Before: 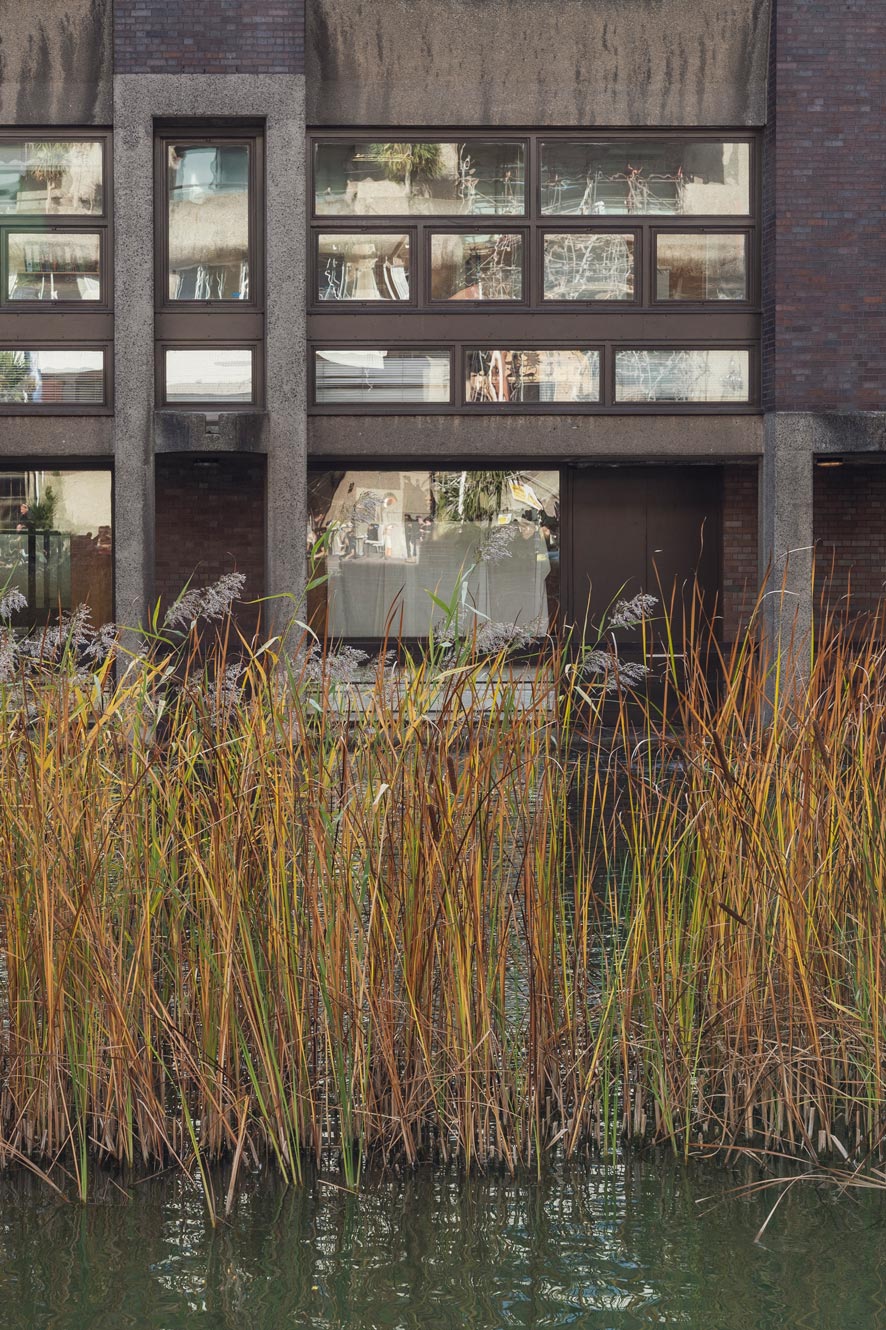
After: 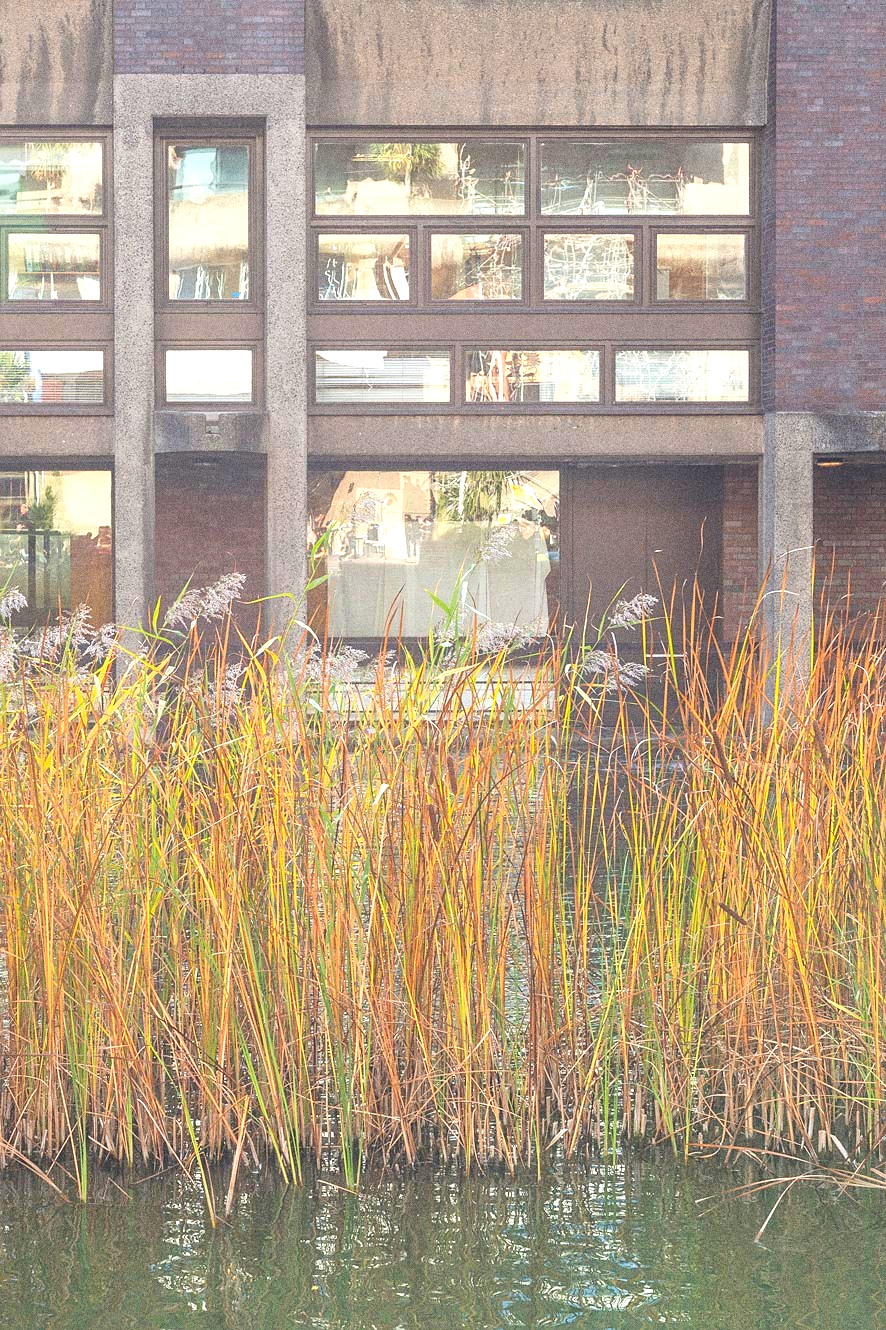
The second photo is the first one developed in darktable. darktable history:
contrast brightness saturation: contrast 0.07, brightness 0.08, saturation 0.18
bloom: size 40%
grain: coarseness 0.09 ISO, strength 40%
exposure: exposure 1 EV, compensate highlight preservation false
shadows and highlights: soften with gaussian
sharpen: radius 1
